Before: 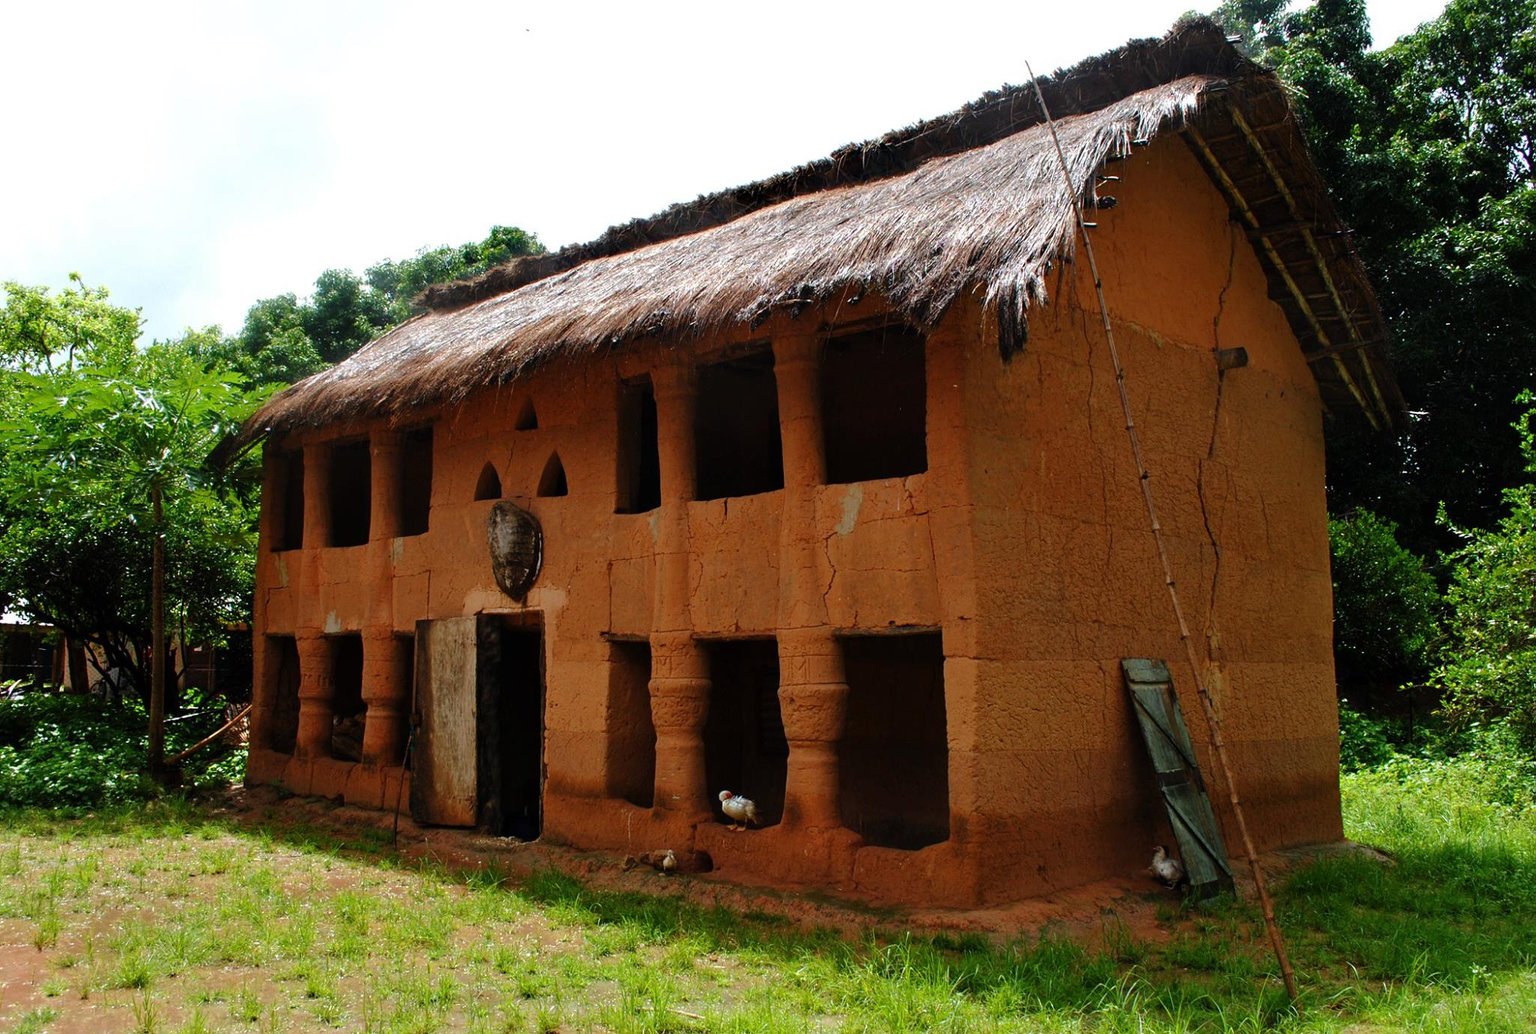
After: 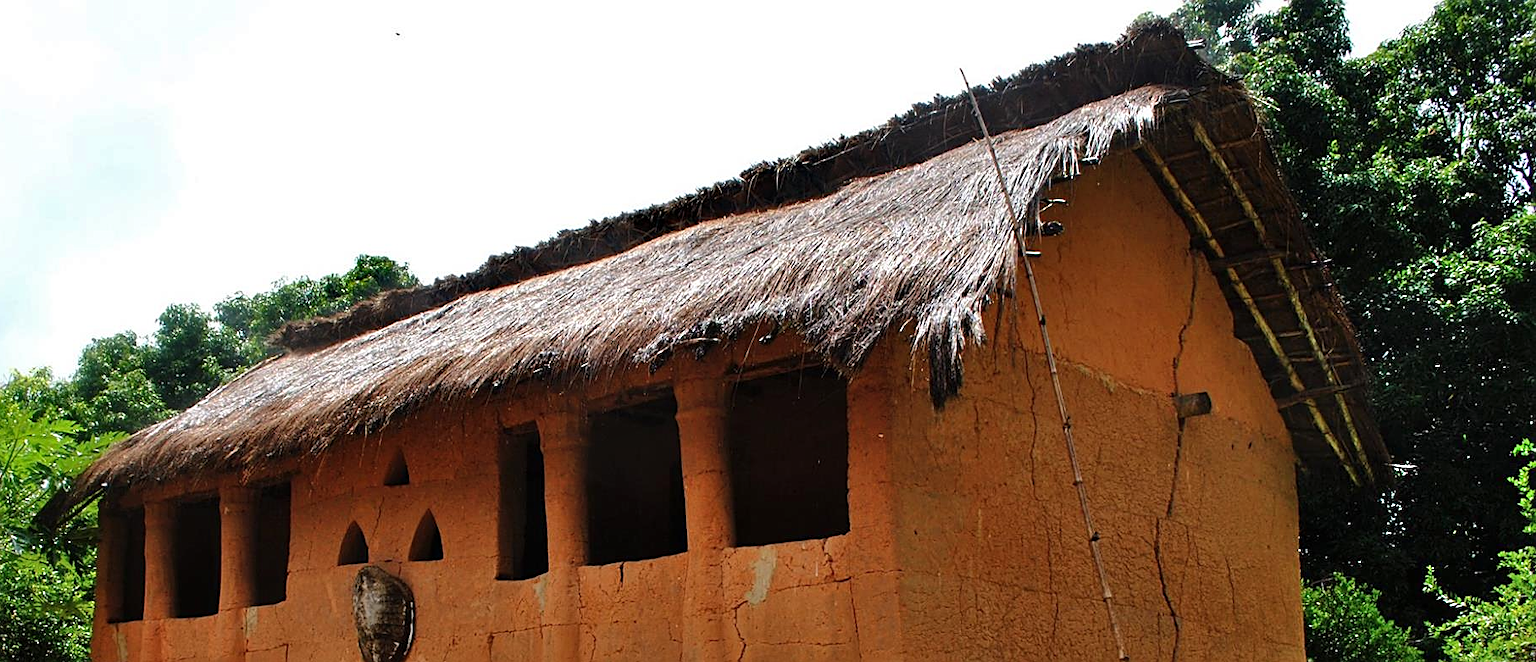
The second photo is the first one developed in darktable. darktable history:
sharpen: on, module defaults
shadows and highlights: shadows 53.16, shadows color adjustment 98.01%, highlights color adjustment 58.27%, soften with gaussian
crop and rotate: left 11.437%, bottom 43.246%
